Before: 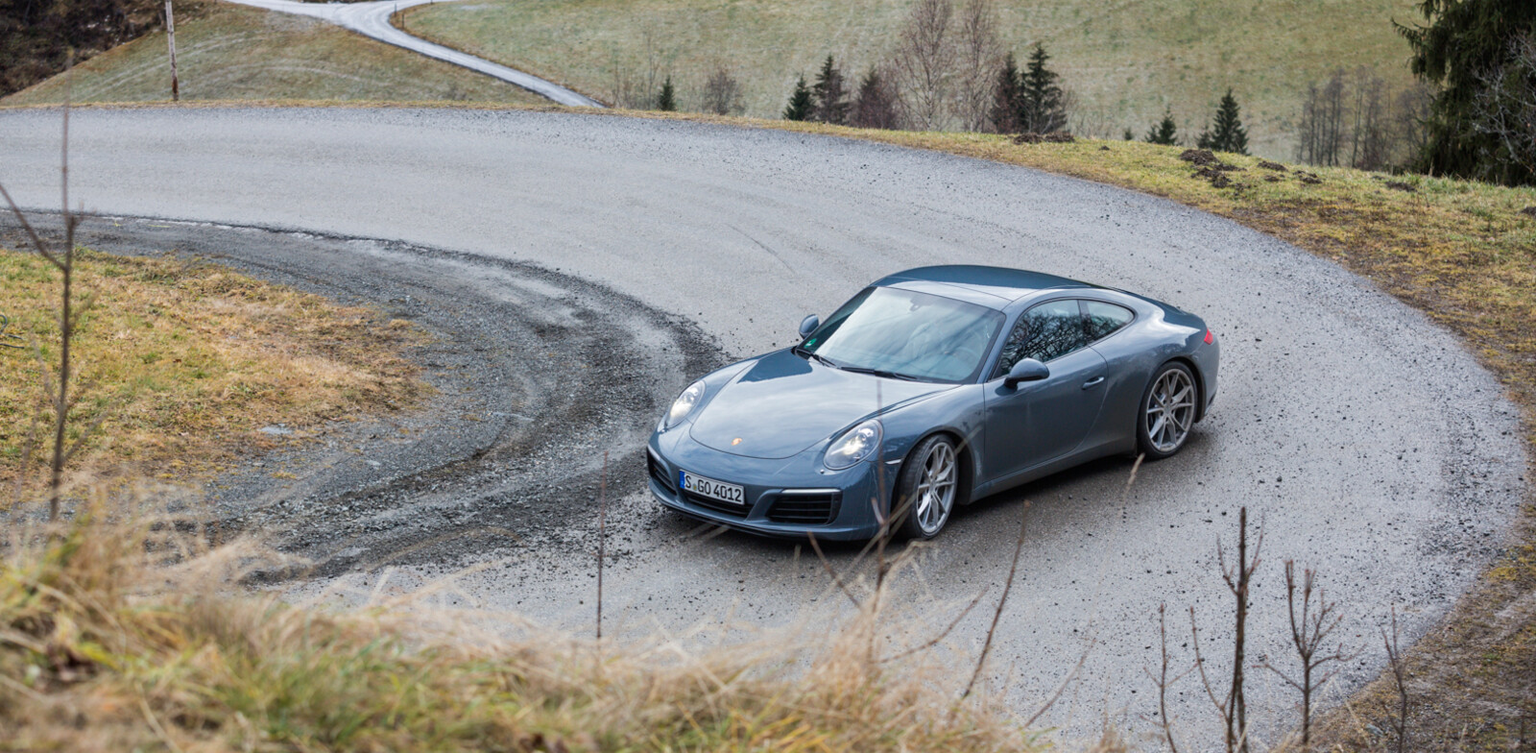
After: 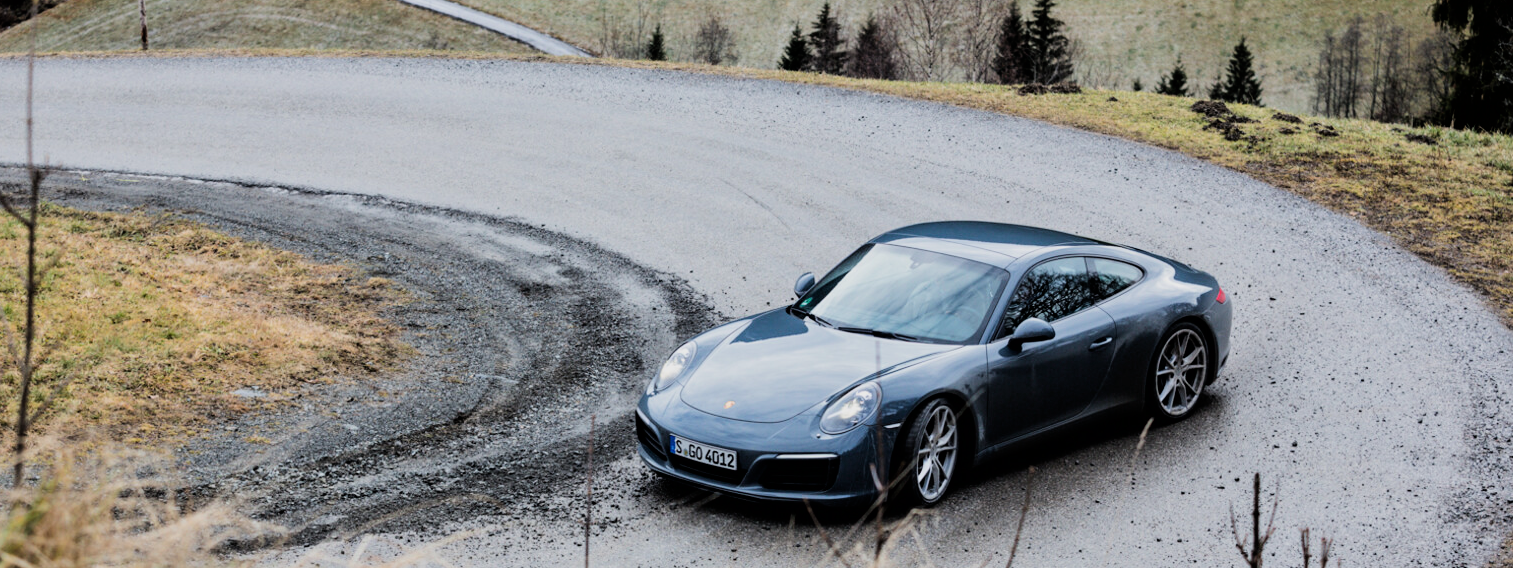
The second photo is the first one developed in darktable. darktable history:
crop: left 2.414%, top 7.118%, right 2.968%, bottom 20.365%
exposure: exposure -0.072 EV, compensate exposure bias true, compensate highlight preservation false
filmic rgb: black relative exposure -5.06 EV, white relative exposure 4 EV, threshold 5.99 EV, hardness 2.88, contrast 1.497, enable highlight reconstruction true
